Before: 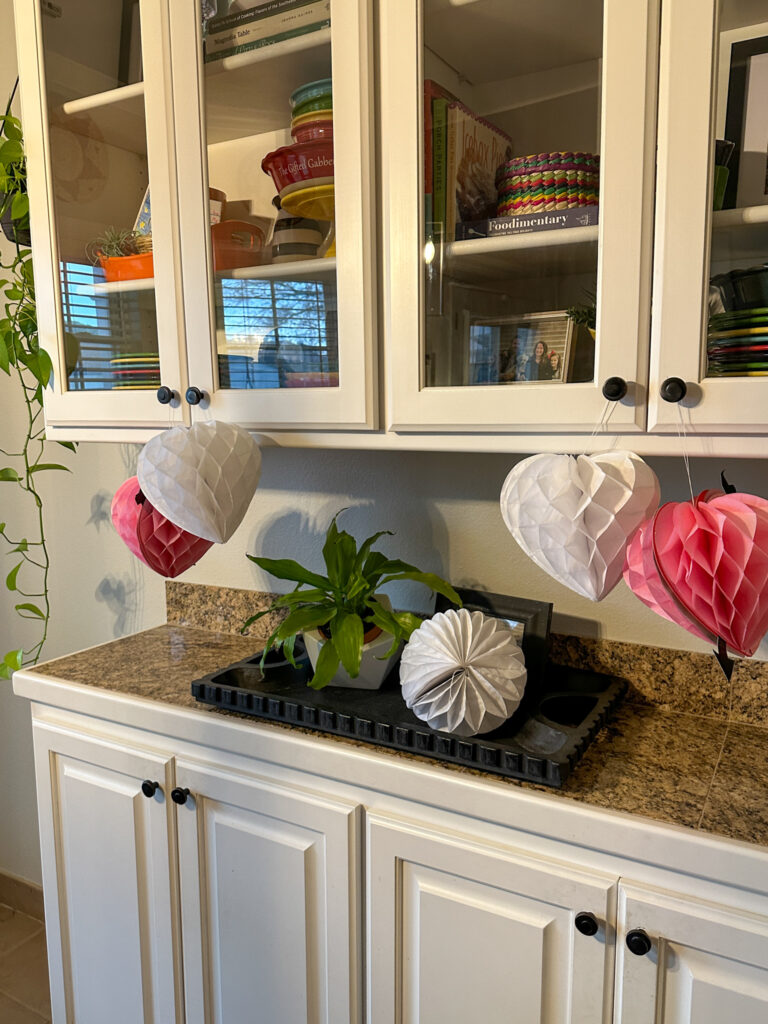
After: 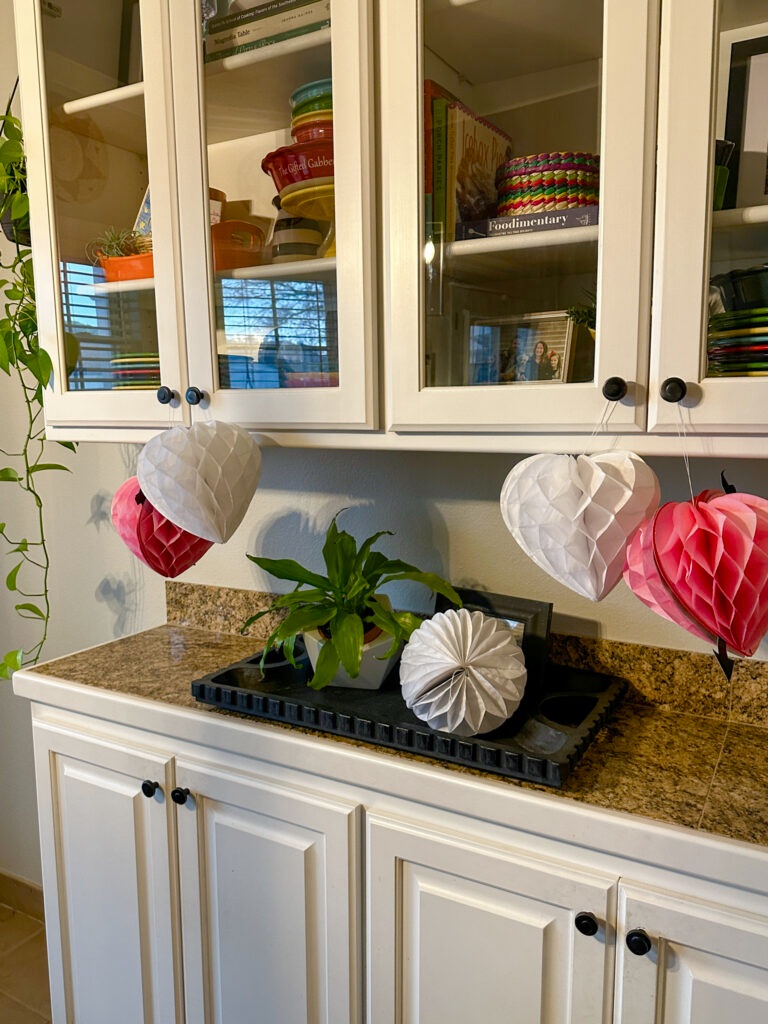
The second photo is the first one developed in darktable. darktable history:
color balance rgb: shadows lift › chroma 2.005%, shadows lift › hue 247.18°, linear chroma grading › global chroma 8.302%, perceptual saturation grading › global saturation 20%, perceptual saturation grading › highlights -49.853%, perceptual saturation grading › shadows 24.332%
